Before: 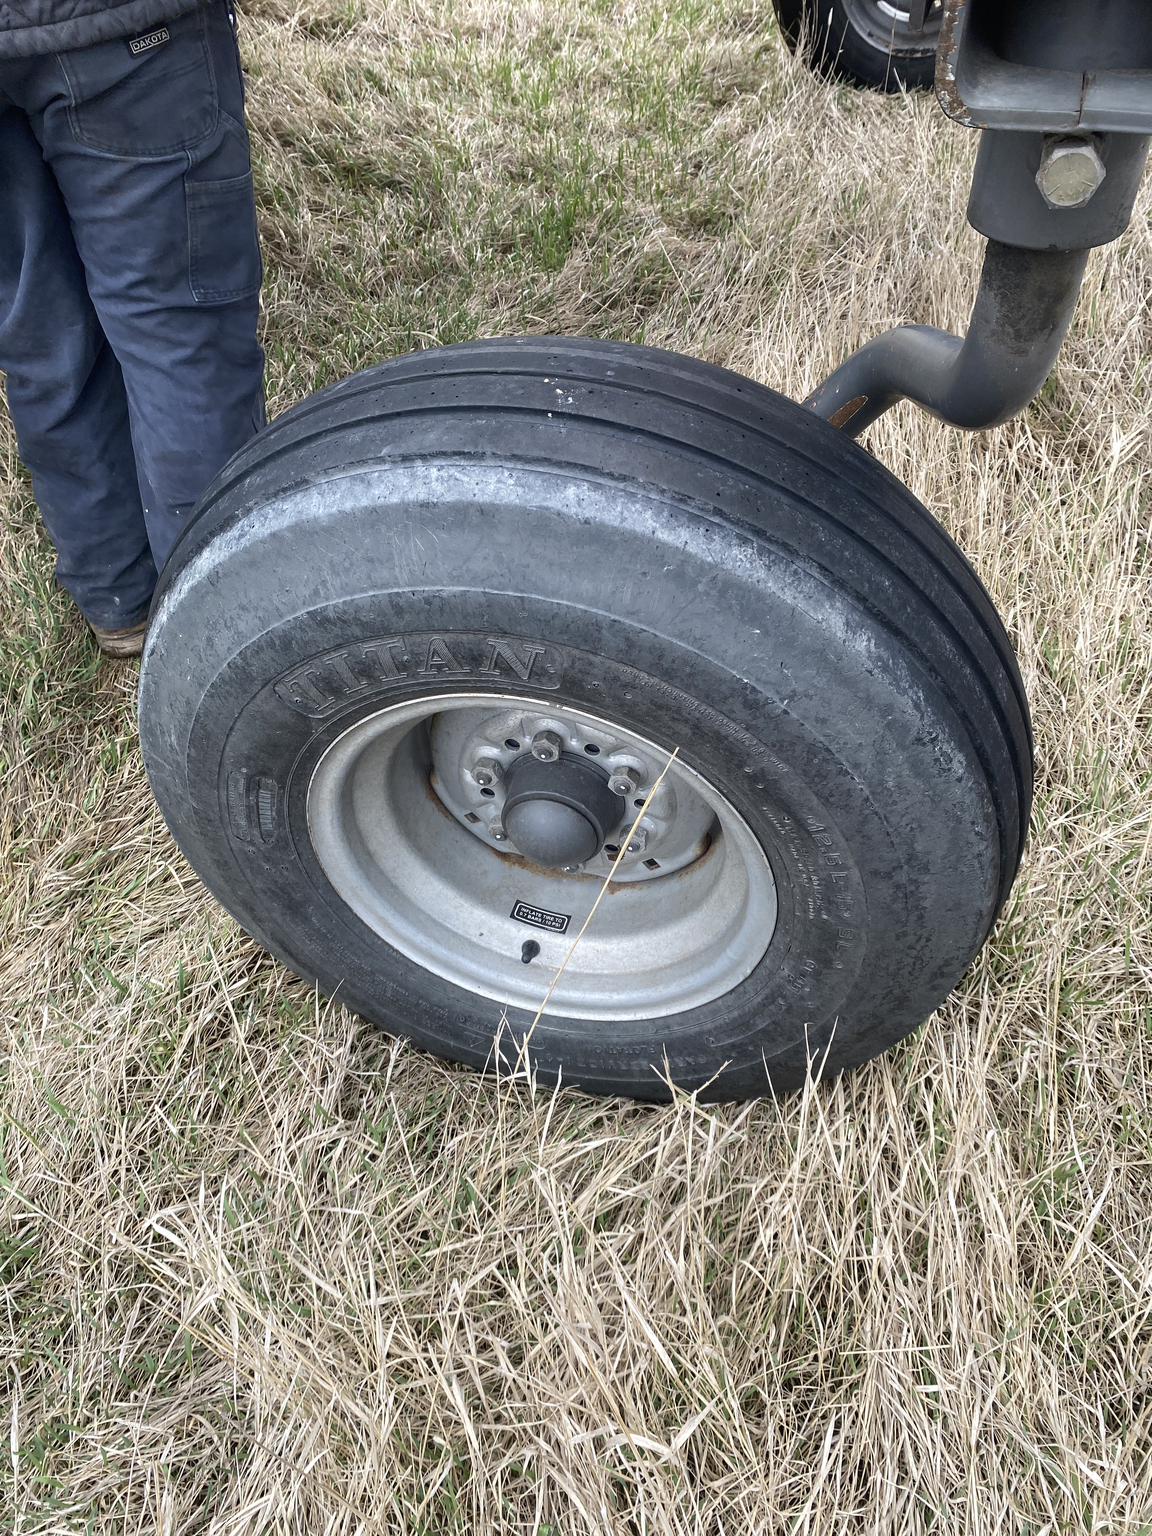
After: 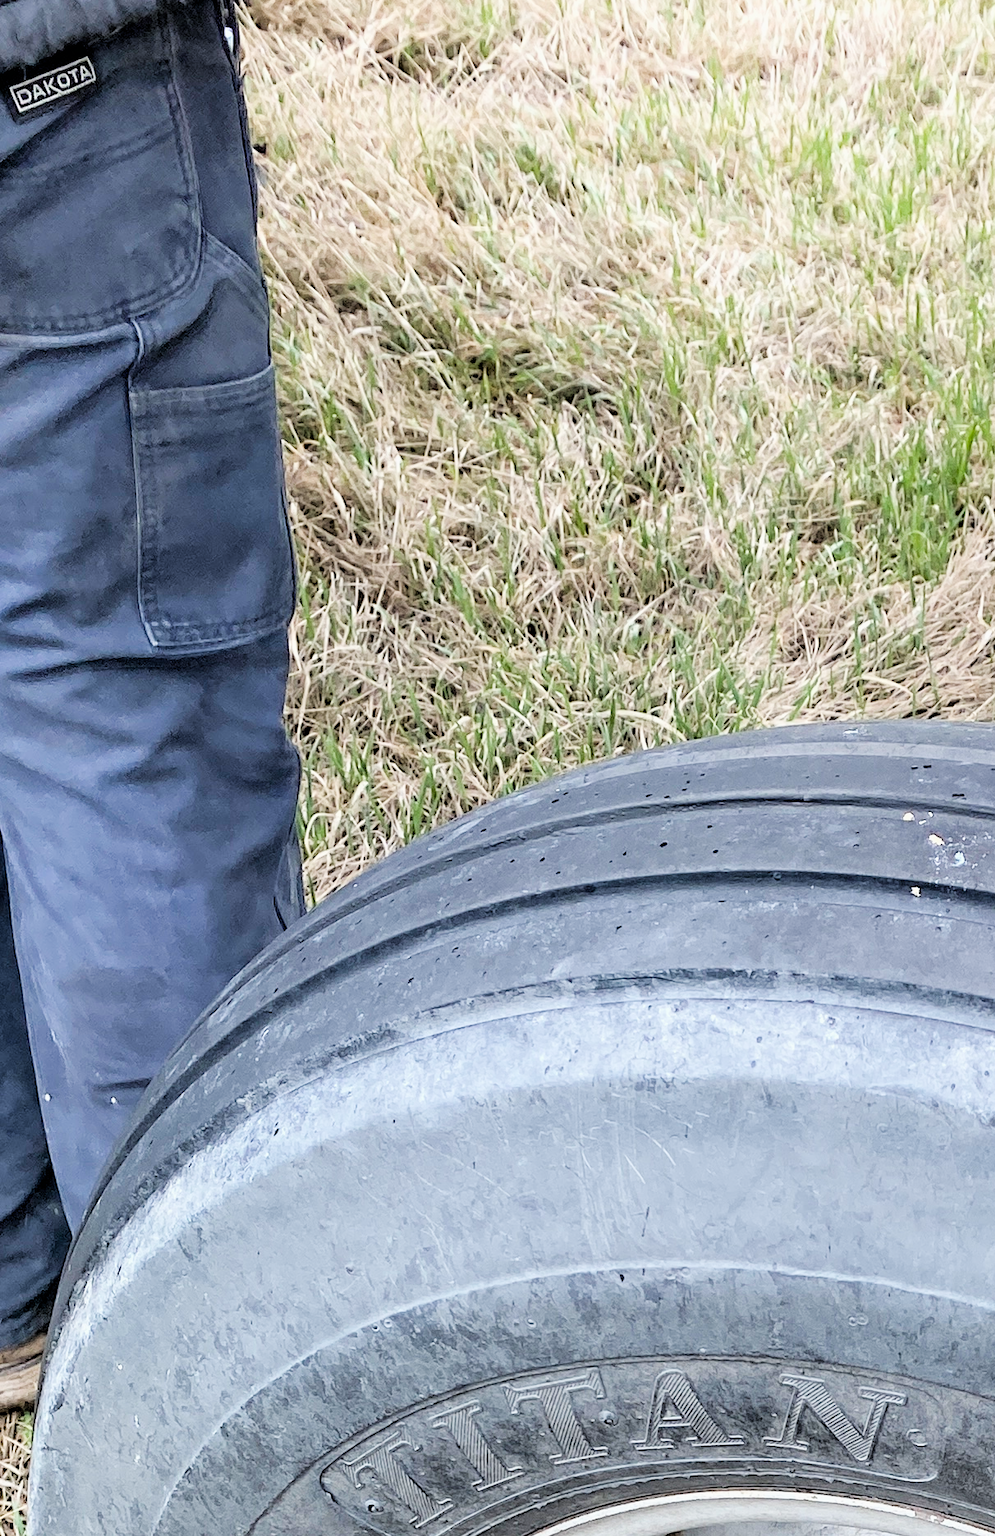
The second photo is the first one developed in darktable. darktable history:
exposure: black level correction 0, exposure 1.458 EV, compensate highlight preservation false
filmic rgb: black relative exposure -2.74 EV, white relative exposure 4.56 EV, hardness 1.76, contrast 1.254
crop and rotate: left 10.906%, top 0.104%, right 48.975%, bottom 53.469%
